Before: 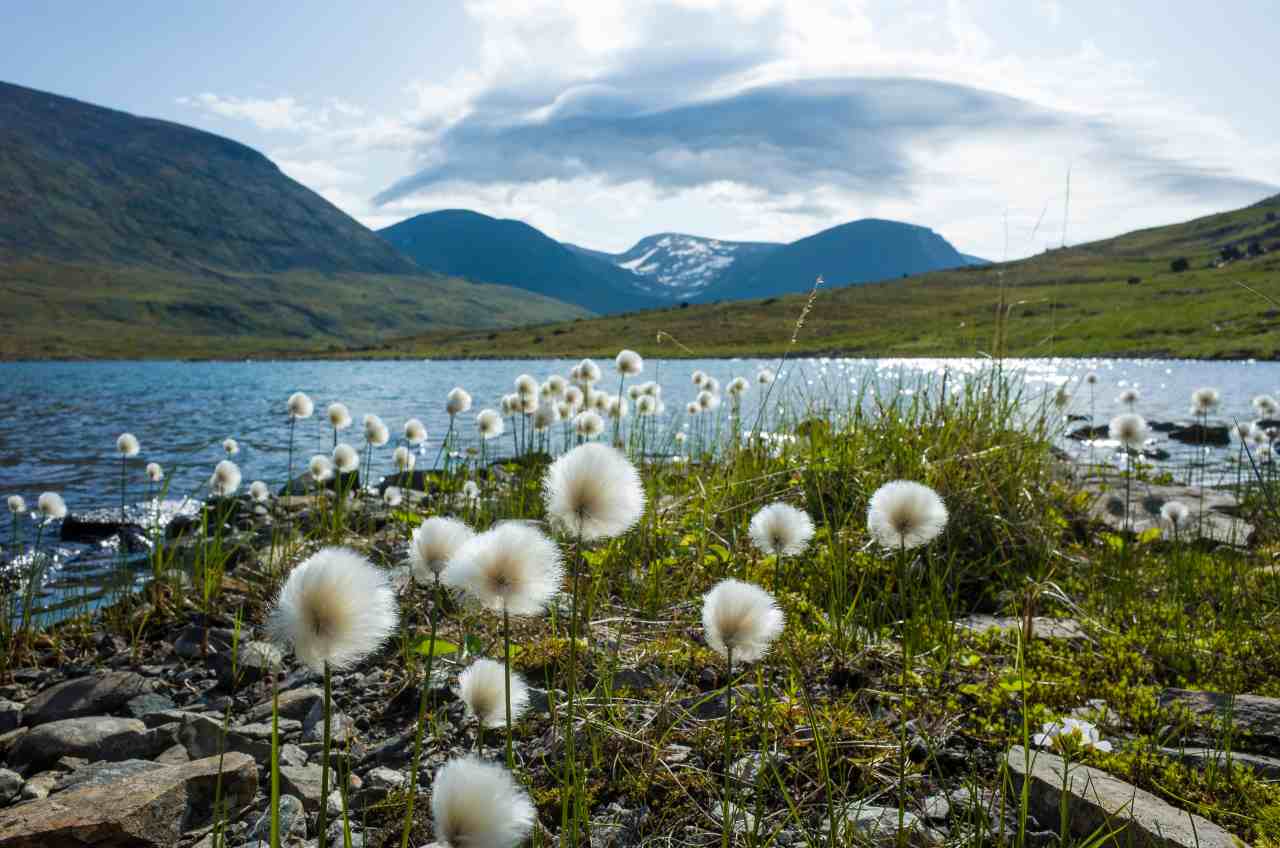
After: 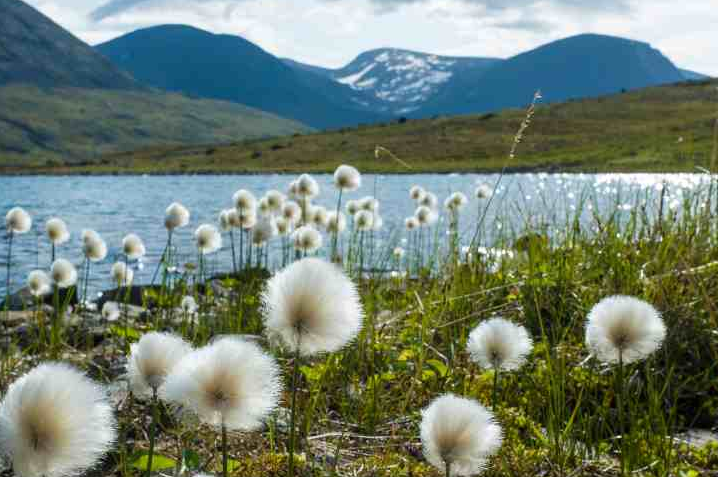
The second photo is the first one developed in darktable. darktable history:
crop and rotate: left 22.078%, top 21.869%, right 21.791%, bottom 21.827%
